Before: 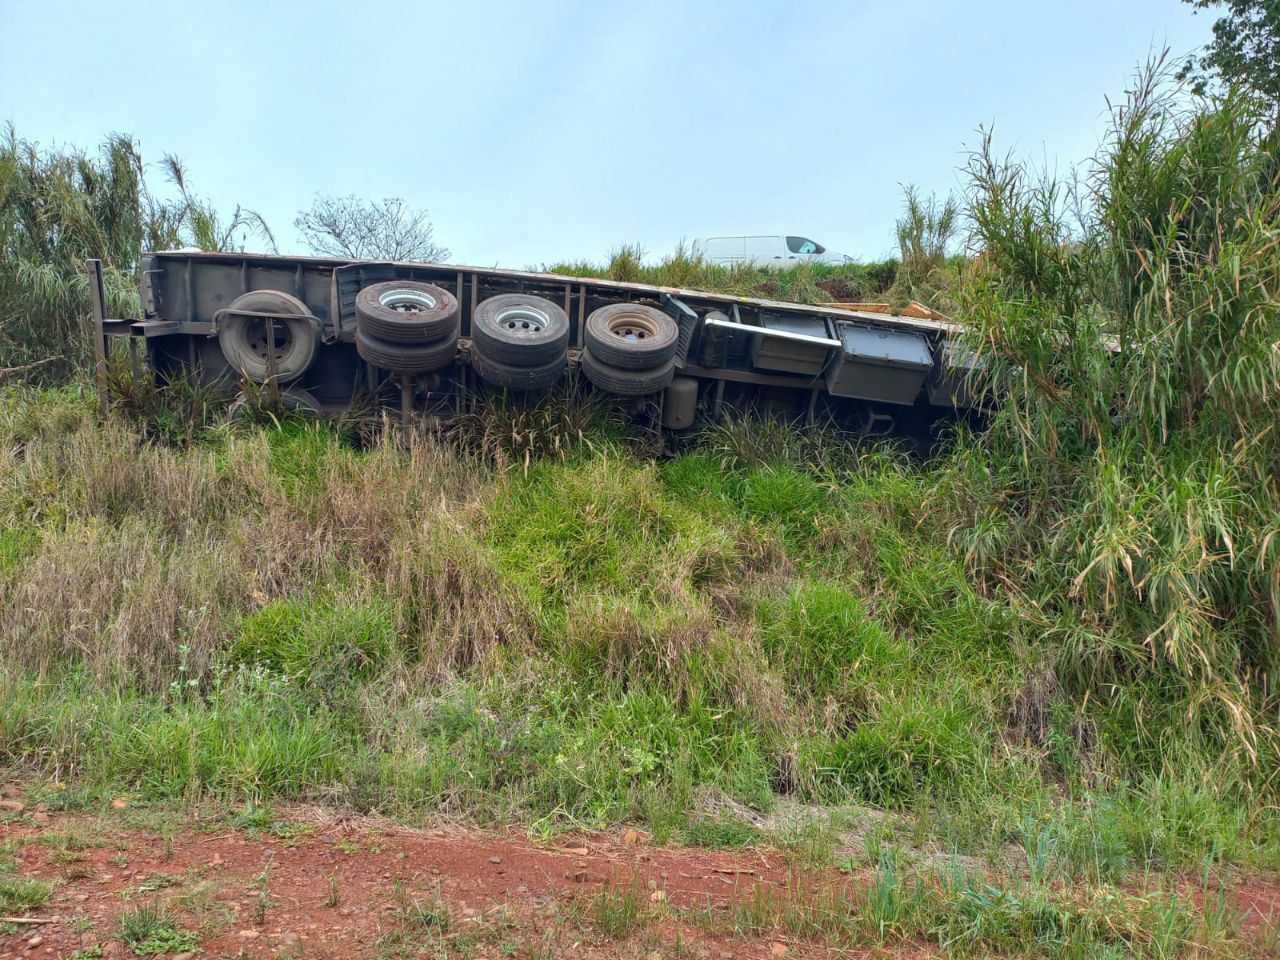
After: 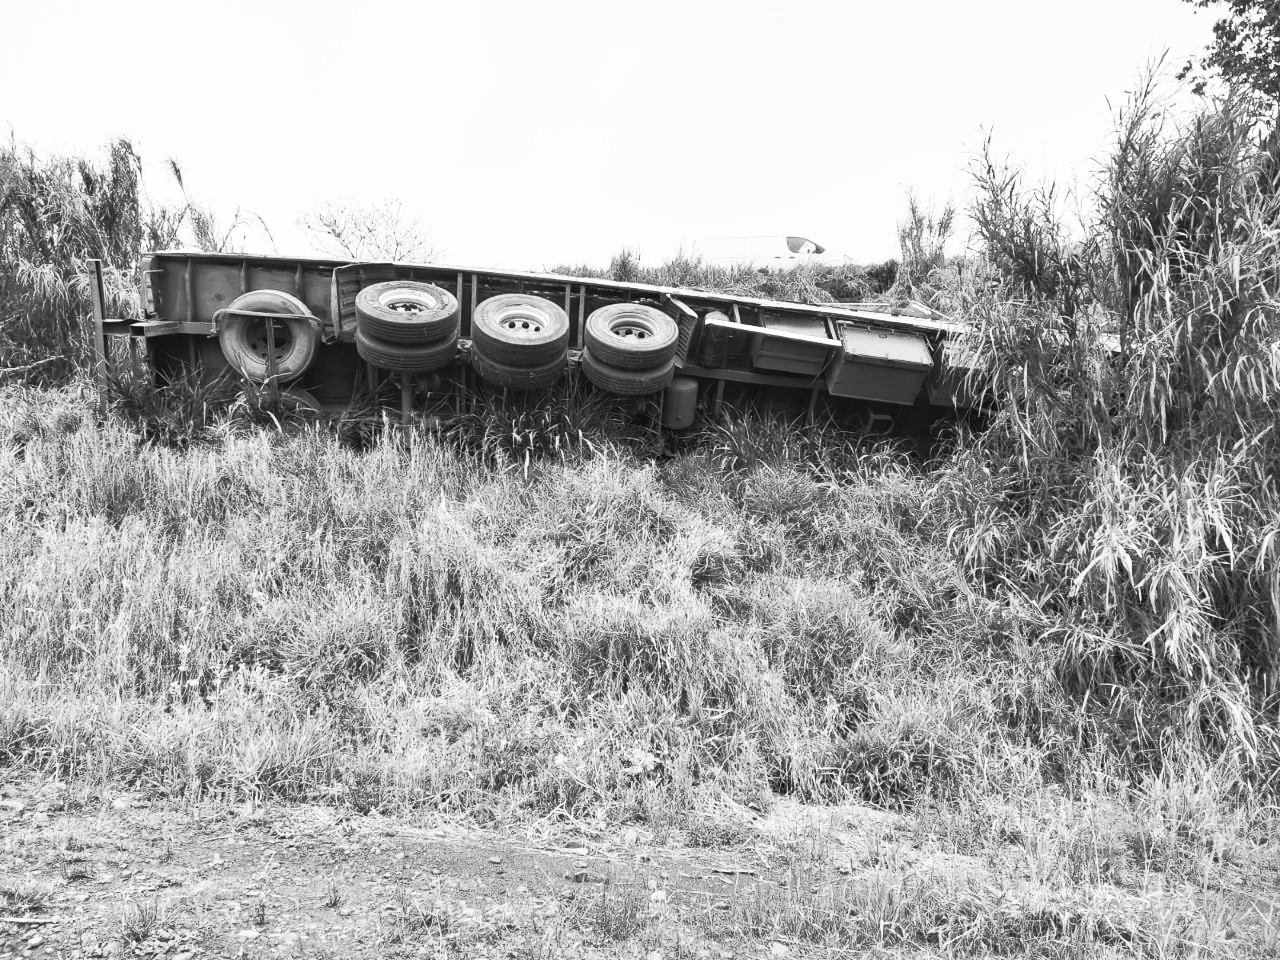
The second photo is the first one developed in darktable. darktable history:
contrast brightness saturation: contrast 0.53, brightness 0.47, saturation -1
